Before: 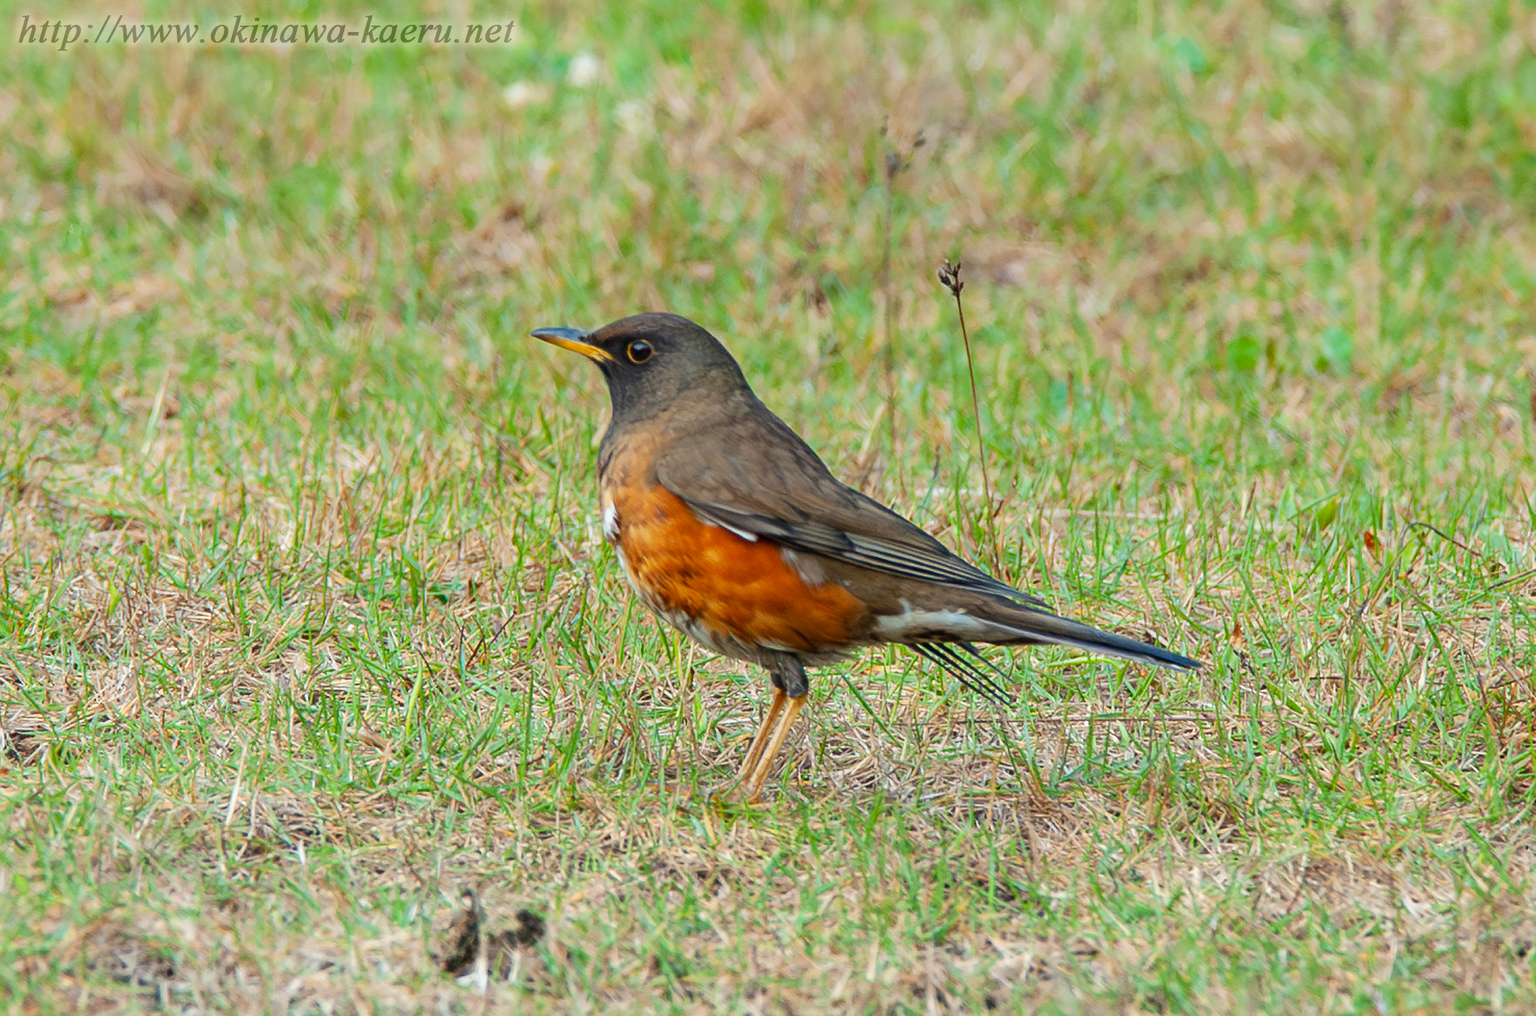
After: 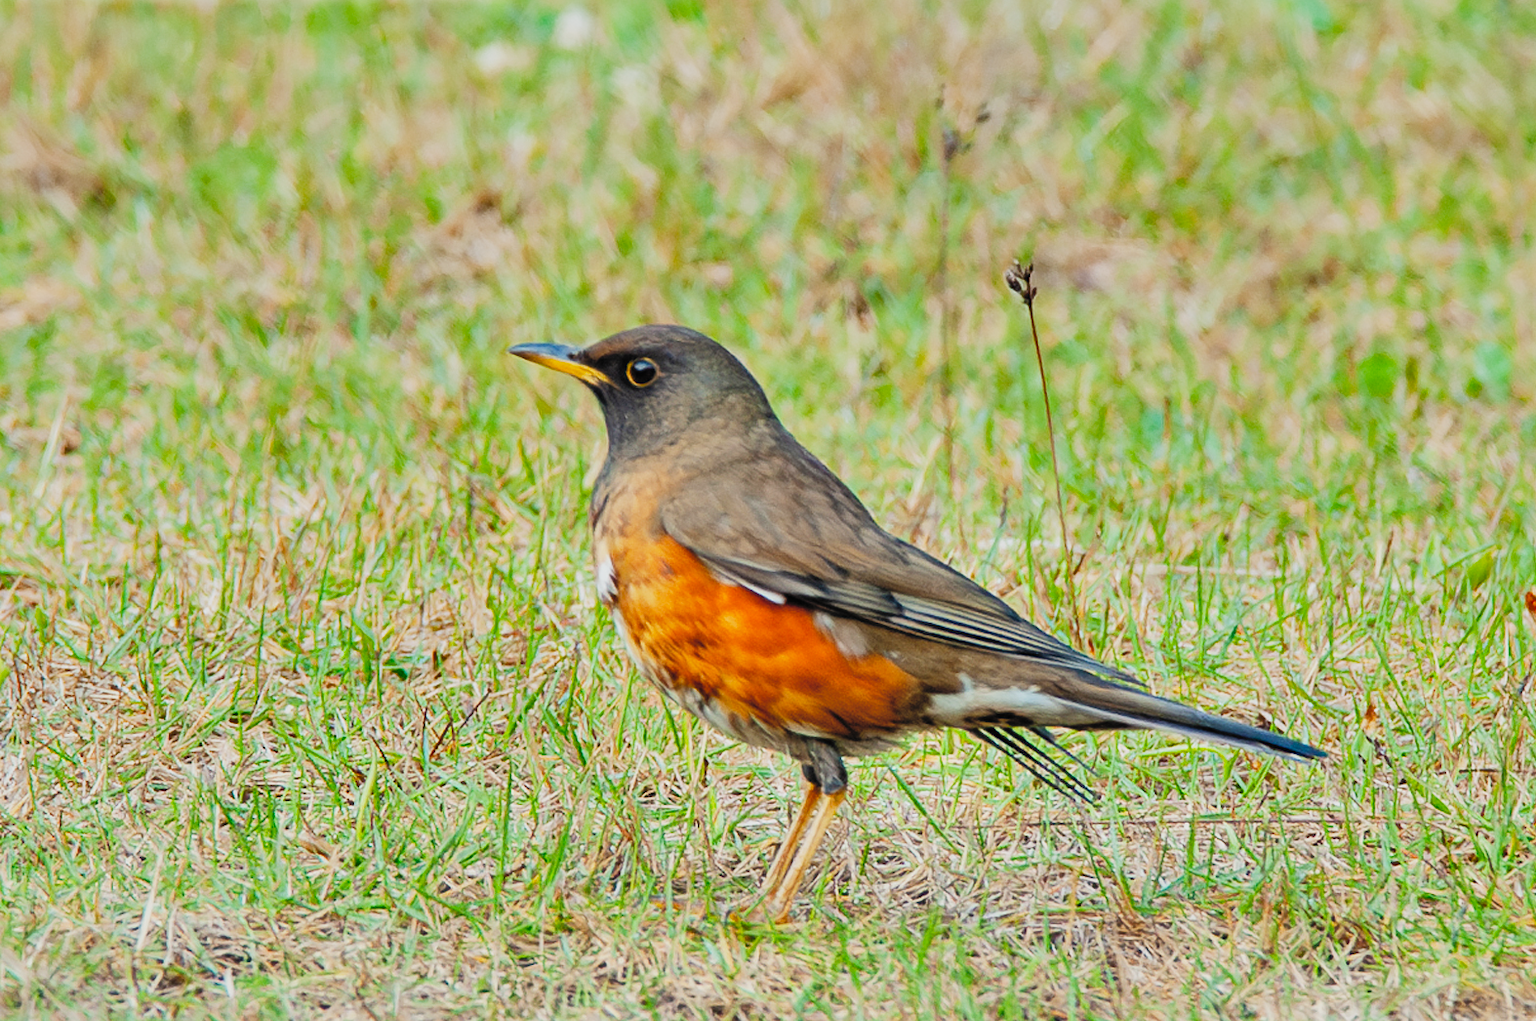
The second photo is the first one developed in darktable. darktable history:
crop and rotate: left 7.434%, top 4.605%, right 10.553%, bottom 12.912%
local contrast: mode bilateral grid, contrast 11, coarseness 25, detail 115%, midtone range 0.2
shadows and highlights: soften with gaussian
contrast brightness saturation: contrast 0.103, brightness 0.298, saturation 0.145
filmic rgb: black relative exposure -7.65 EV, white relative exposure 4.56 EV, hardness 3.61, contrast 1.06, preserve chrominance no, color science v5 (2021)
